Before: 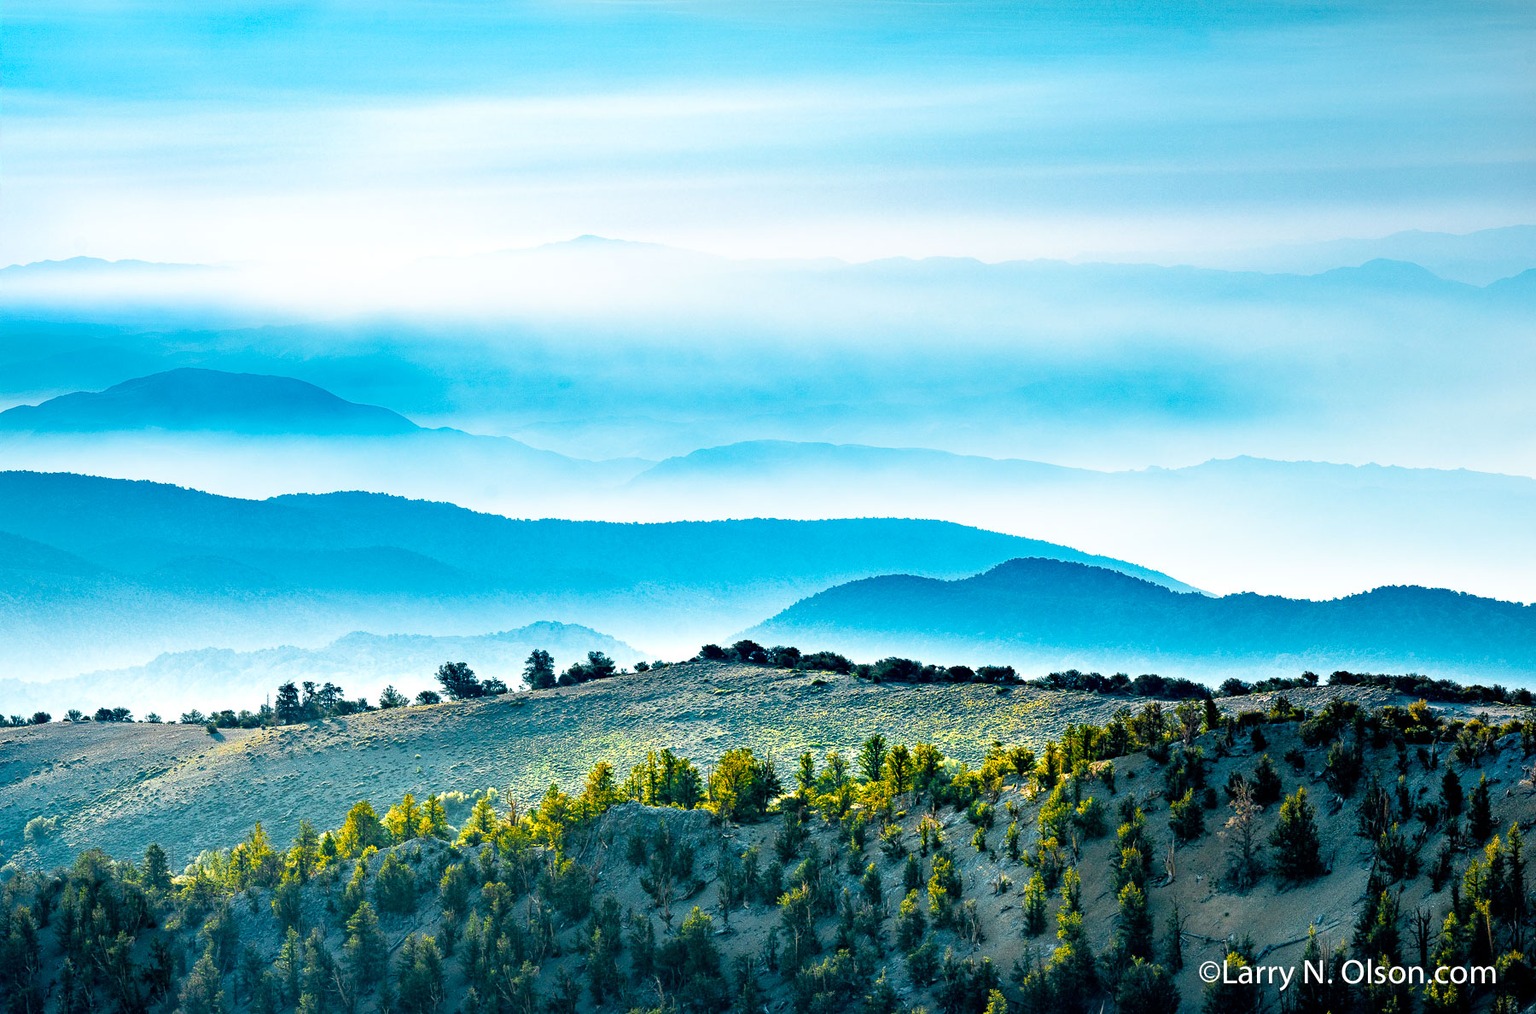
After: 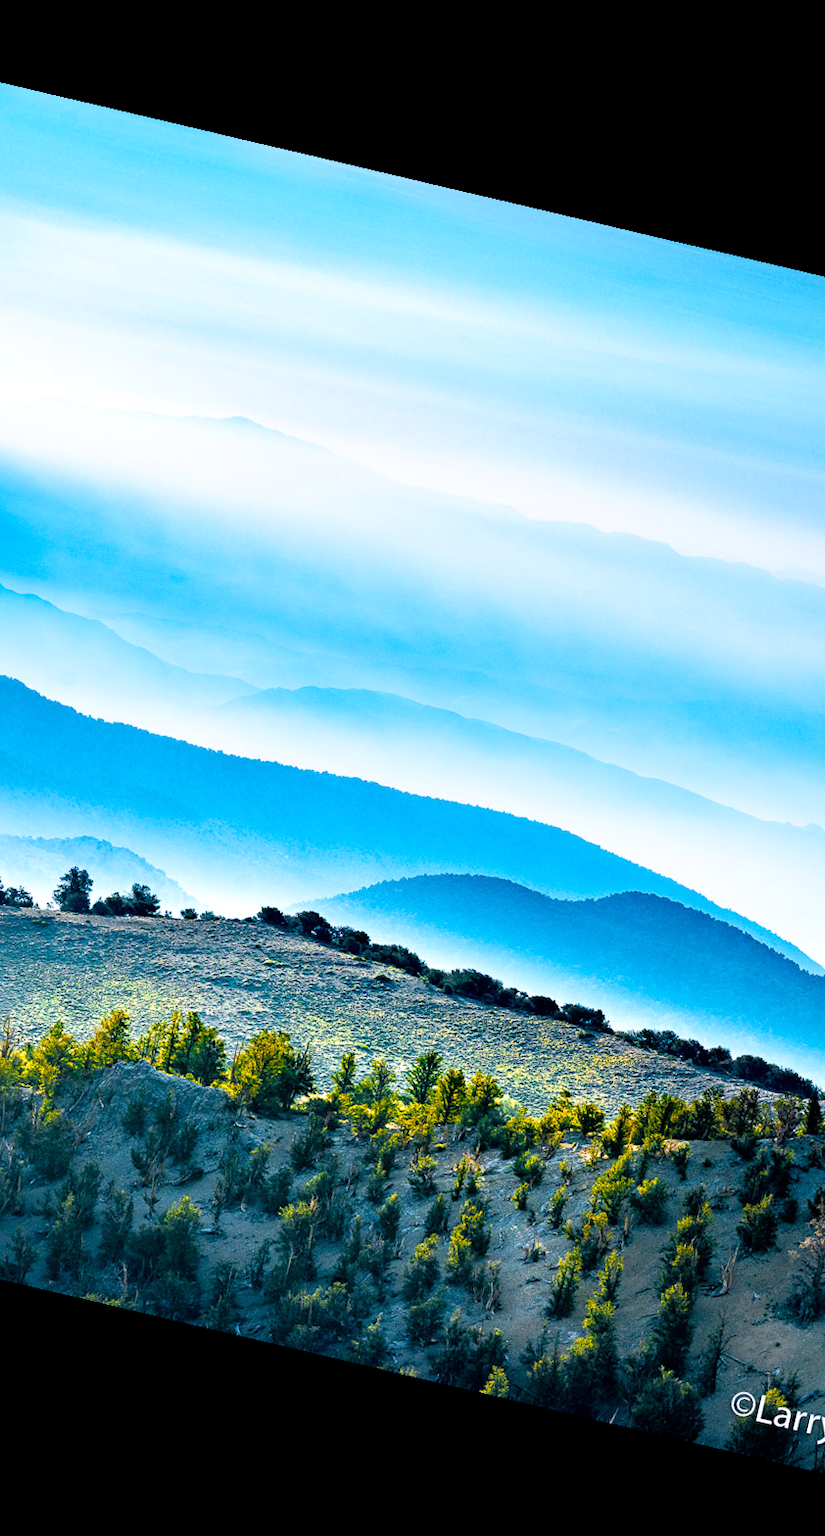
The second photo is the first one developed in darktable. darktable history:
white balance: red 1.004, blue 1.096
exposure: compensate highlight preservation false
rotate and perspective: rotation 13.27°, automatic cropping off
crop: left 31.229%, right 27.105%
